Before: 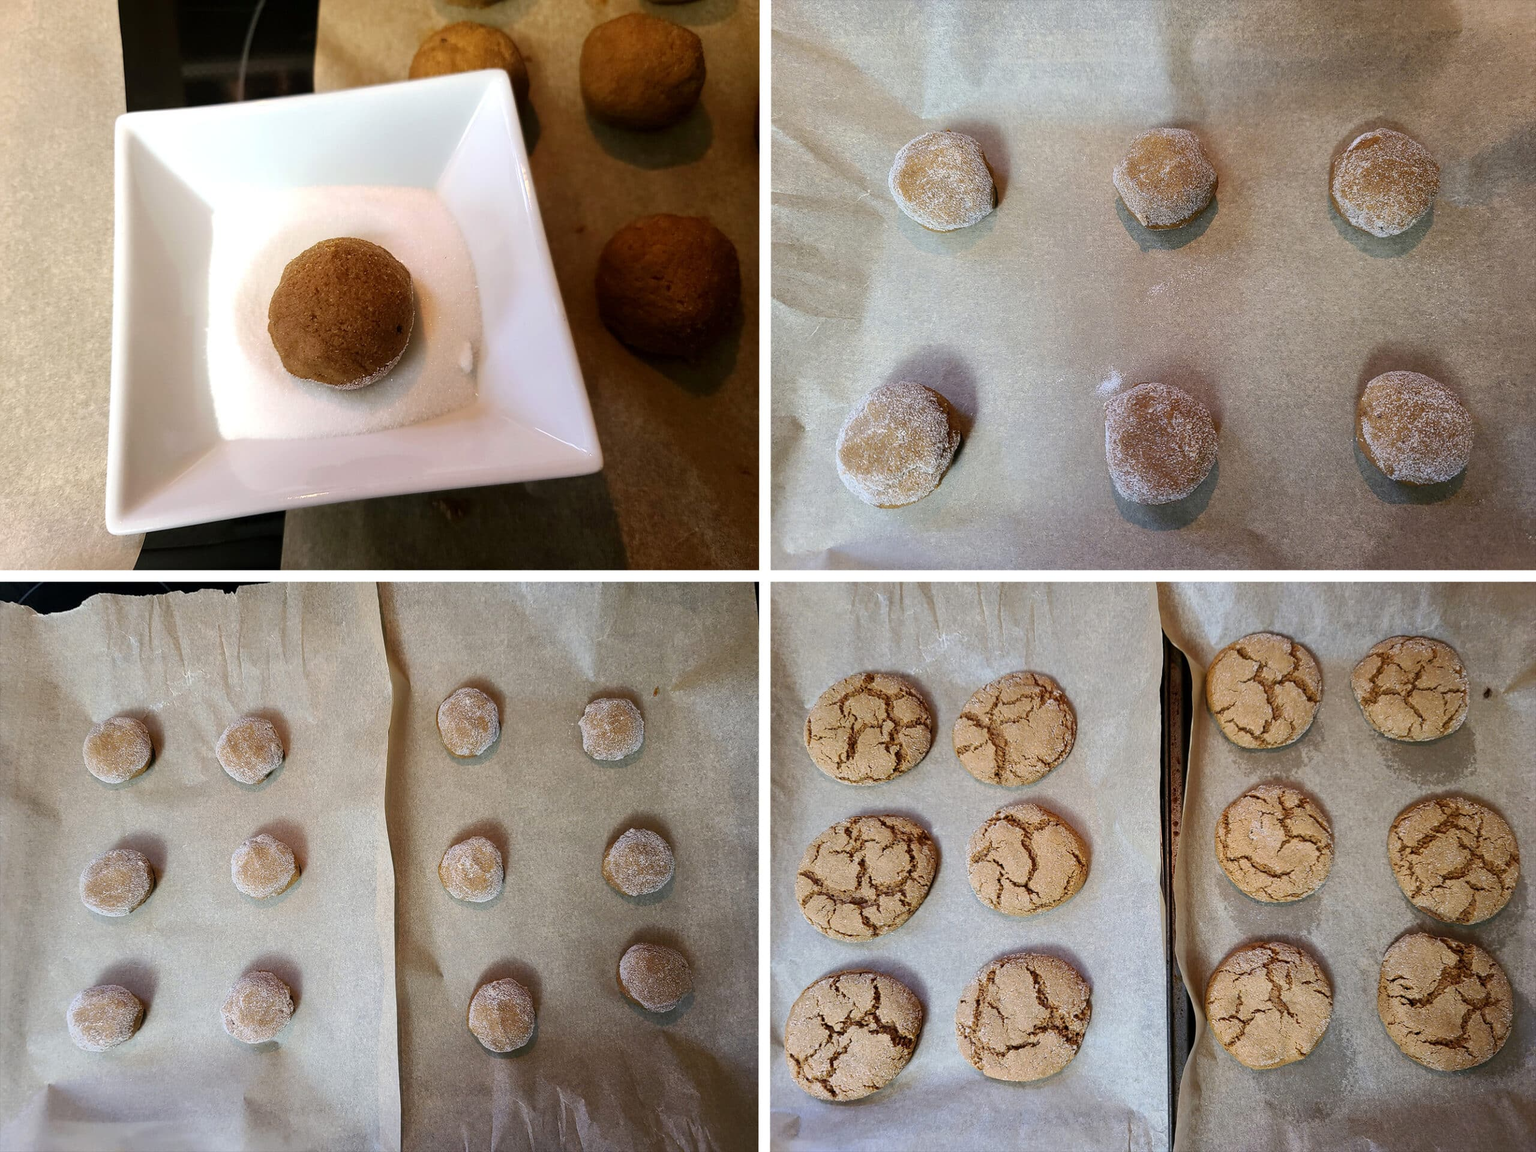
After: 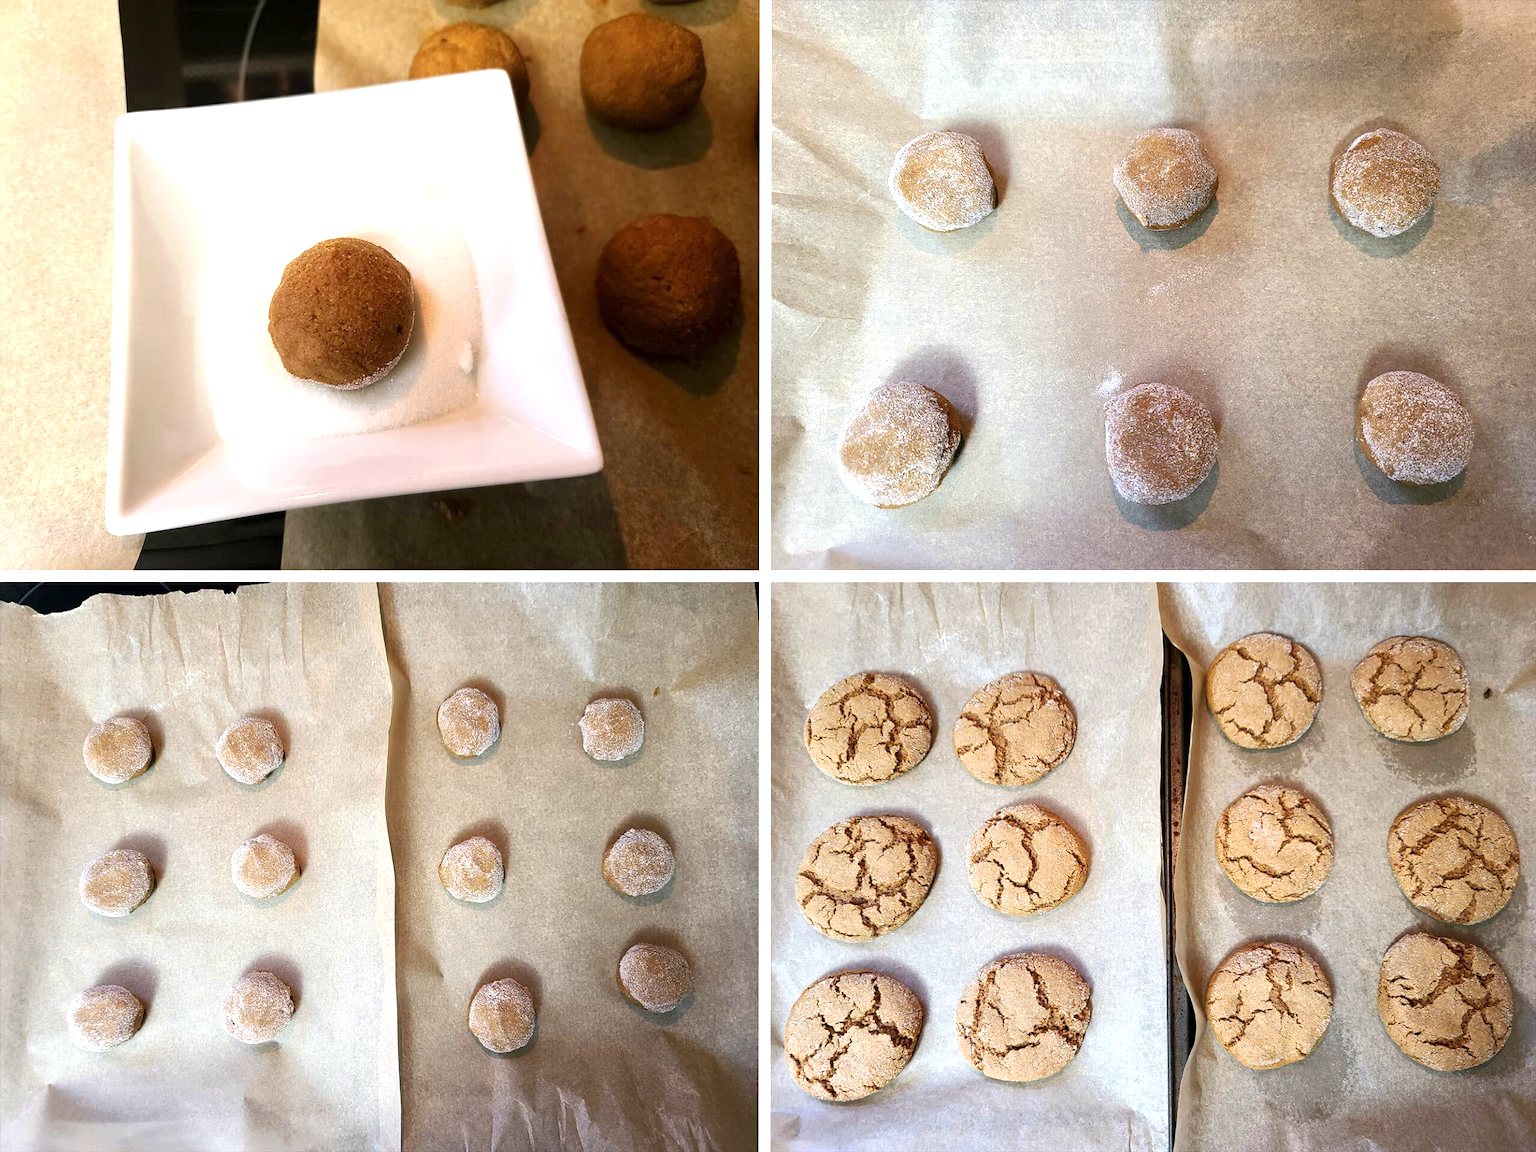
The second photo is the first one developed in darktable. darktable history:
exposure: exposure 0.766 EV, compensate highlight preservation false
white balance: red 1.009, blue 0.985
